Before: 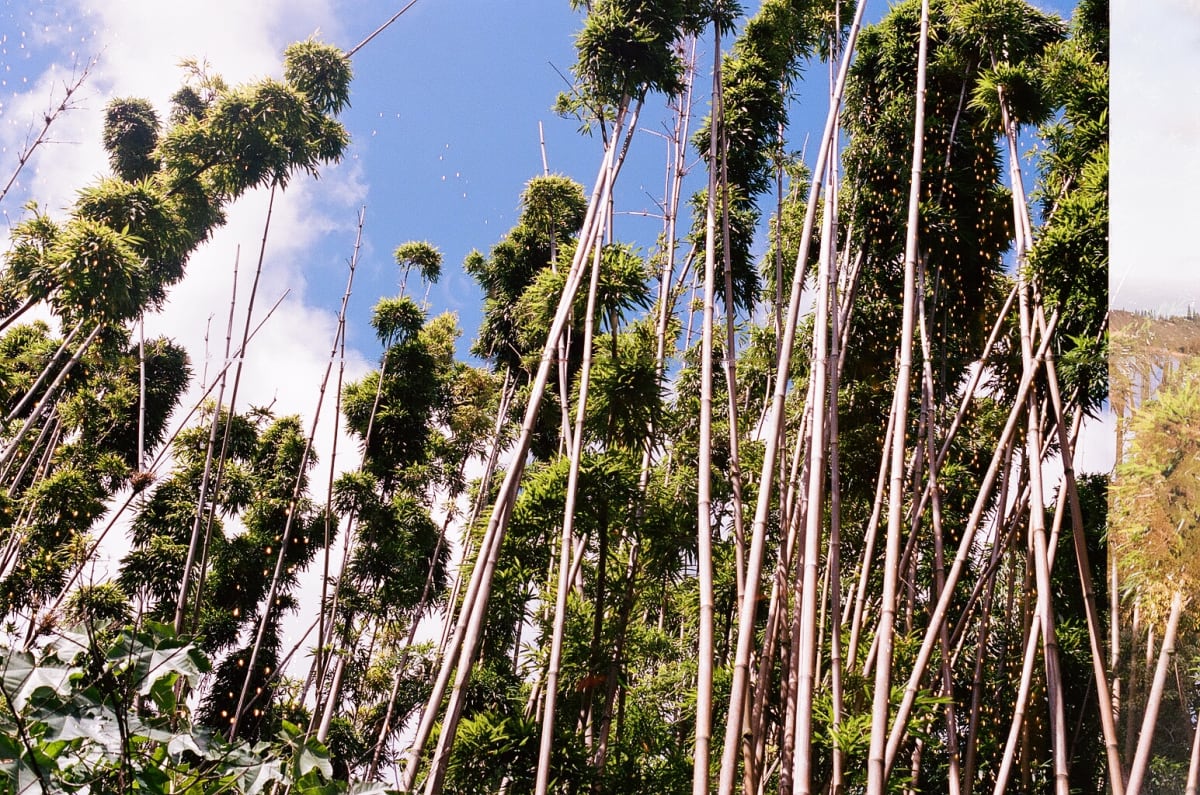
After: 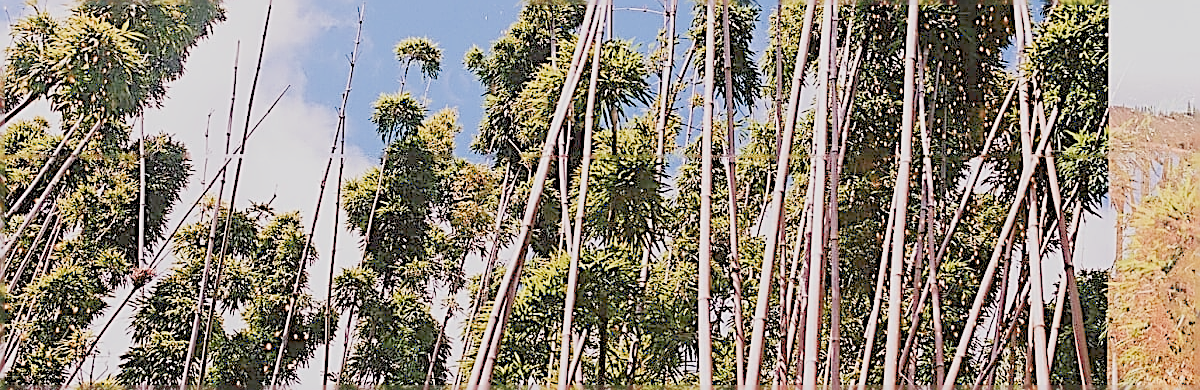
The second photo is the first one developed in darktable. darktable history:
exposure: black level correction 0, exposure 2.418 EV, compensate exposure bias true, compensate highlight preservation false
color zones: curves: ch1 [(0.239, 0.552) (0.75, 0.5)]; ch2 [(0.25, 0.462) (0.749, 0.457)]
filmic rgb: black relative exposure -13.87 EV, white relative exposure 7.94 EV, hardness 3.74, latitude 50.1%, contrast 0.502, iterations of high-quality reconstruction 0
crop and rotate: top 25.765%, bottom 25.093%
sharpen: amount 1.997
